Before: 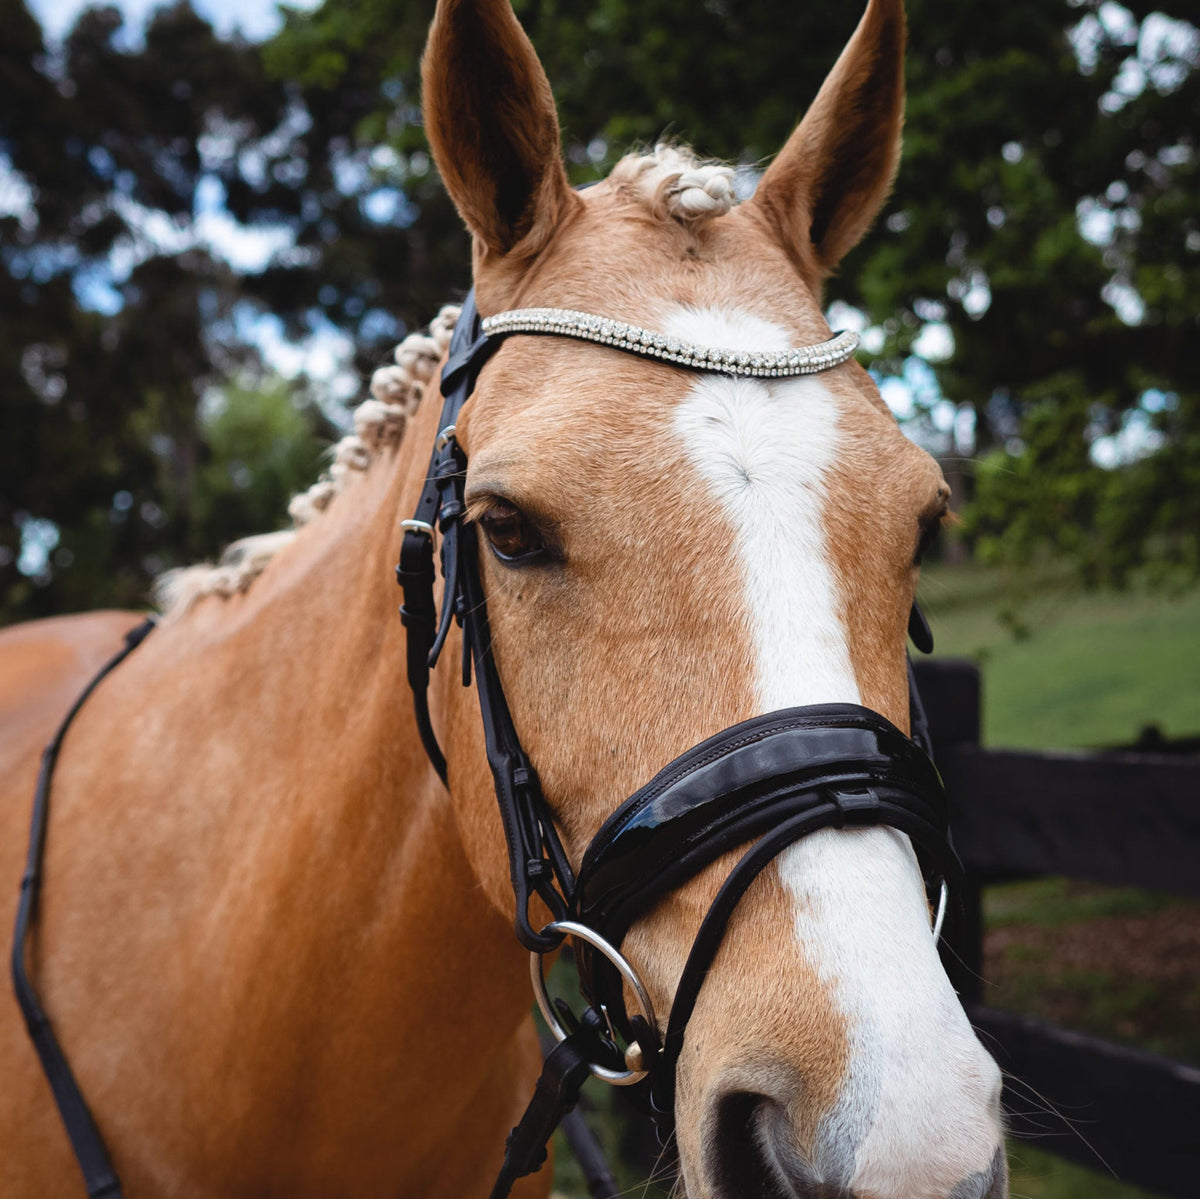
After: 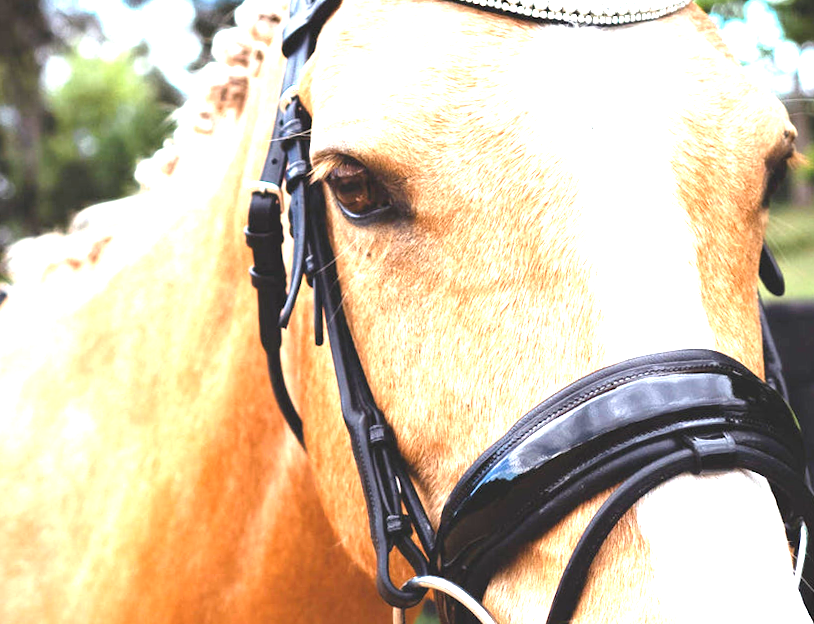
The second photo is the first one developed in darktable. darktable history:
exposure: black level correction 0, exposure 2.138 EV, compensate exposure bias true, compensate highlight preservation false
crop: left 11.123%, top 27.61%, right 18.3%, bottom 17.034%
rotate and perspective: rotation -2.12°, lens shift (vertical) 0.009, lens shift (horizontal) -0.008, automatic cropping original format, crop left 0.036, crop right 0.964, crop top 0.05, crop bottom 0.959
